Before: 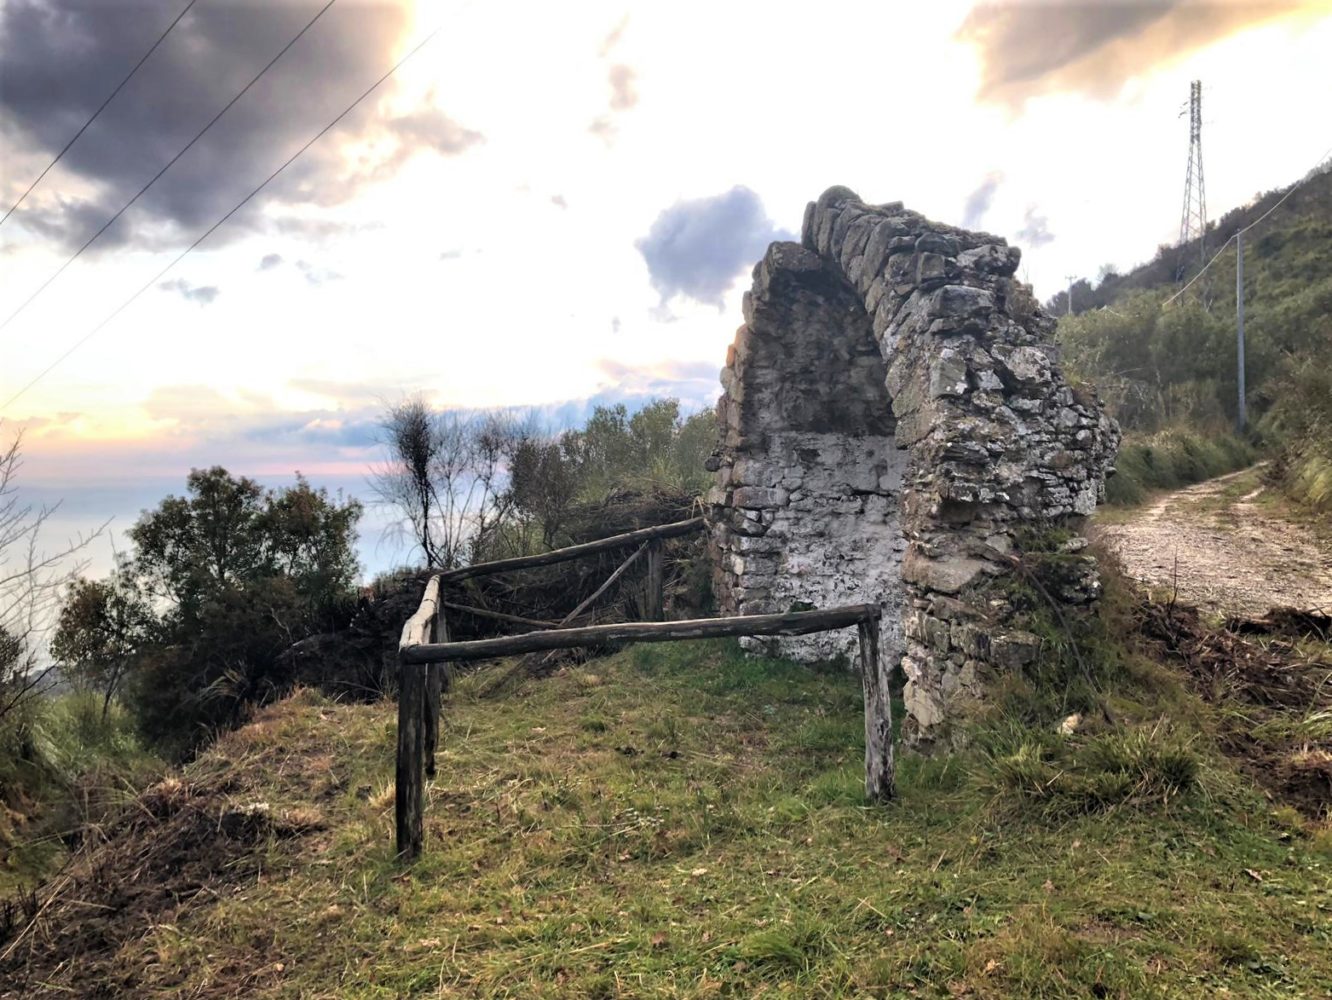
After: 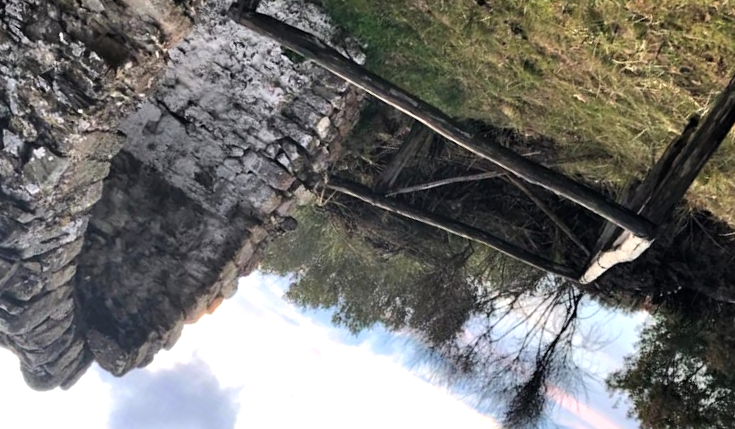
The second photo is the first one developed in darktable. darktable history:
crop and rotate: angle 146.77°, left 9.155%, top 15.612%, right 4.371%, bottom 17.049%
tone equalizer: -8 EV -0.386 EV, -7 EV -0.371 EV, -6 EV -0.32 EV, -5 EV -0.249 EV, -3 EV 0.187 EV, -2 EV 0.362 EV, -1 EV 0.365 EV, +0 EV 0.436 EV, edges refinement/feathering 500, mask exposure compensation -1.57 EV, preserve details no
